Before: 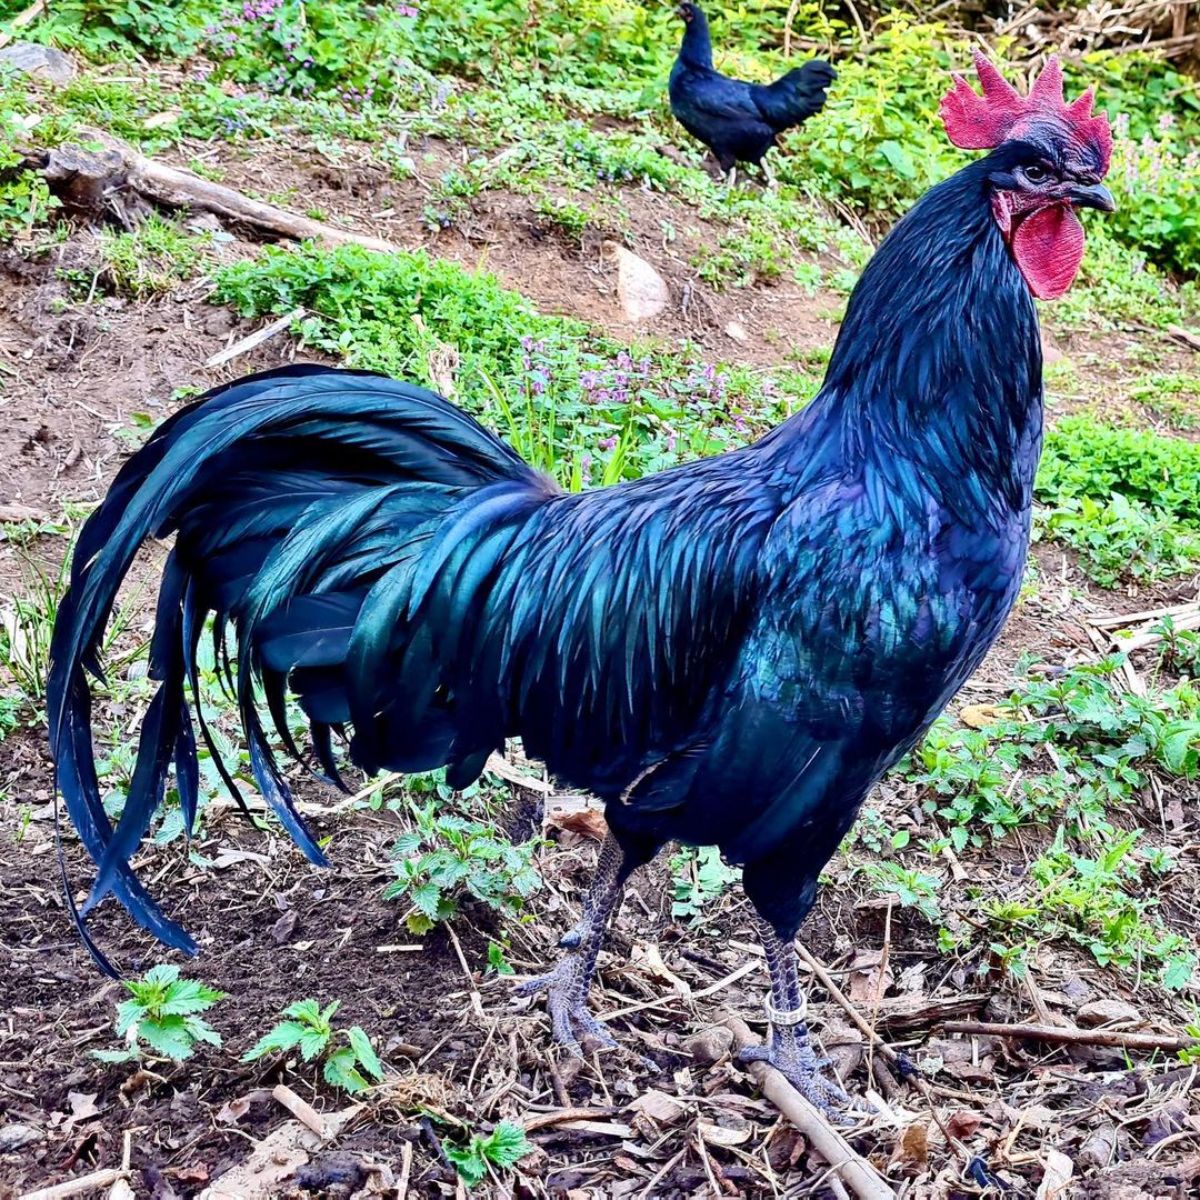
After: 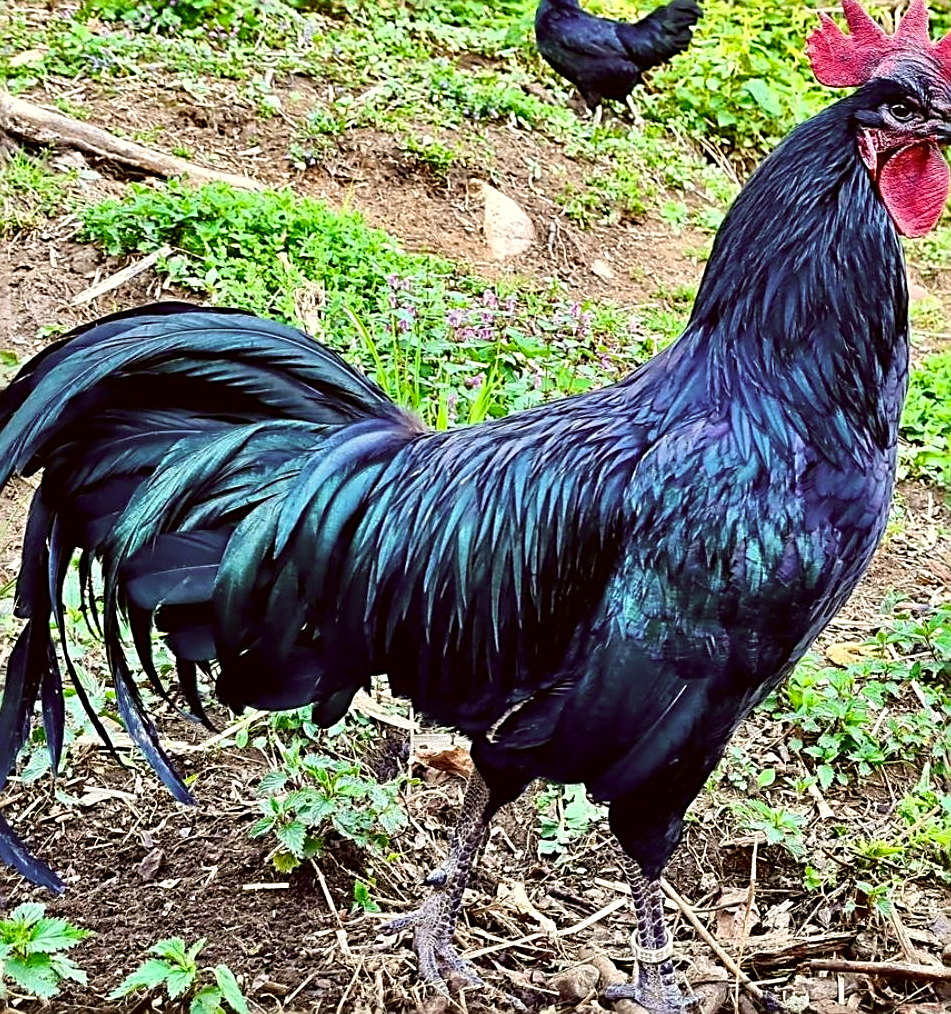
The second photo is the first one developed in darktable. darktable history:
exposure: exposure 0.084 EV, compensate highlight preservation false
crop: left 11.19%, top 5.245%, right 9.555%, bottom 10.193%
color correction: highlights a* -1.68, highlights b* 10.61, shadows a* 0.333, shadows b* 19.09
sharpen: radius 2.648, amount 0.668
